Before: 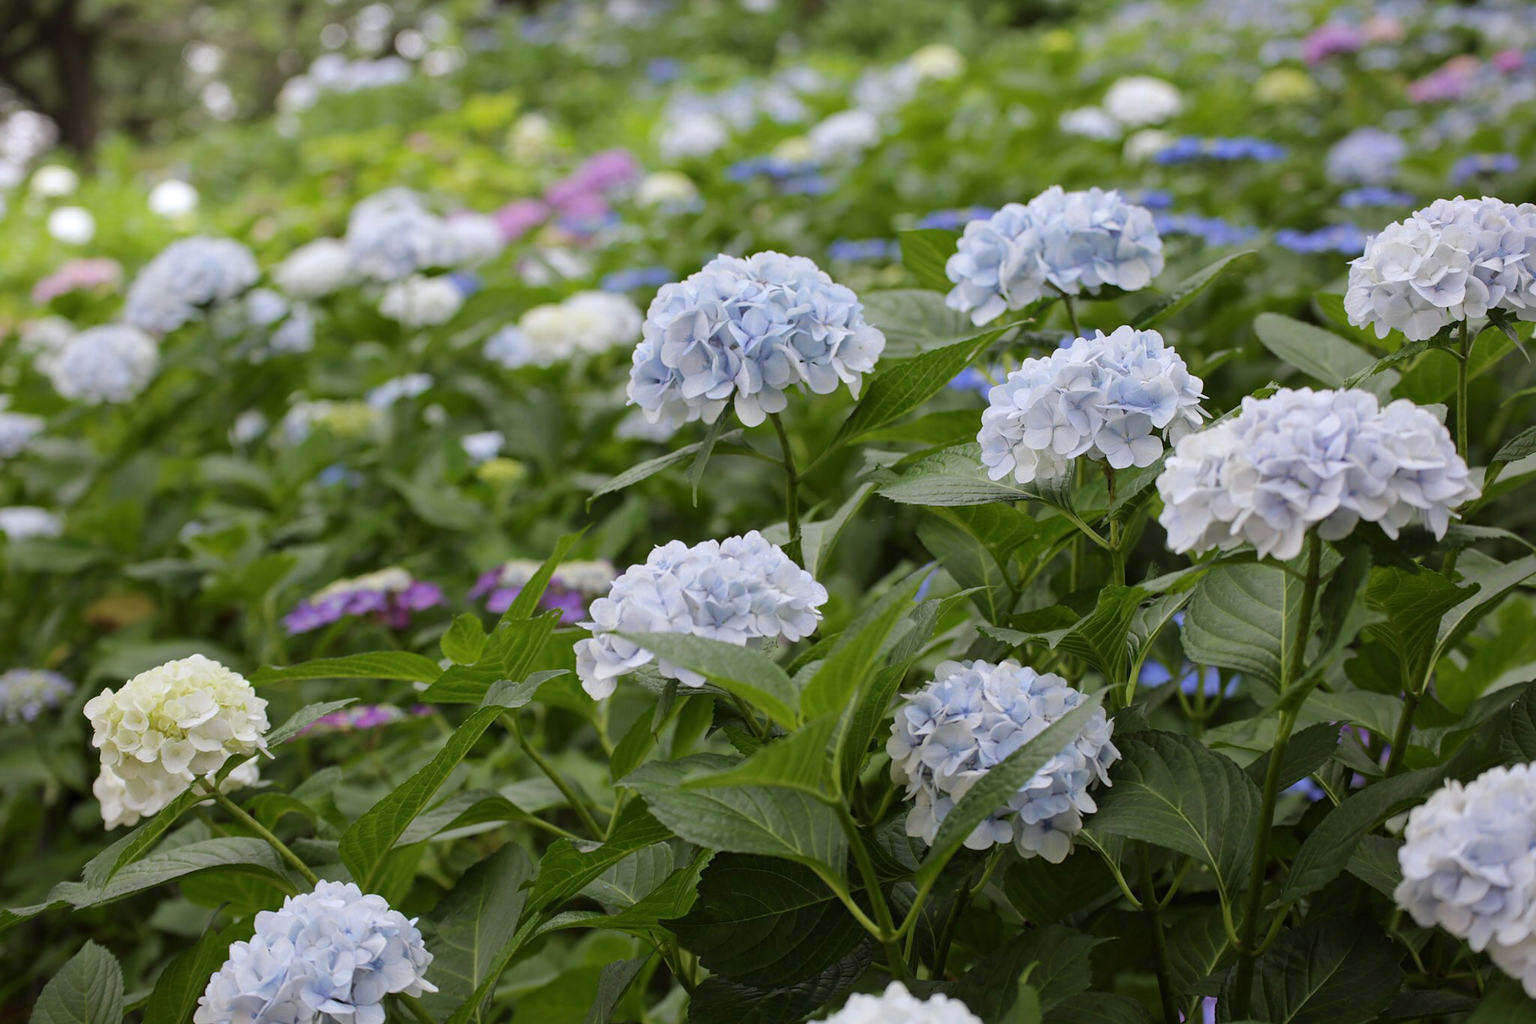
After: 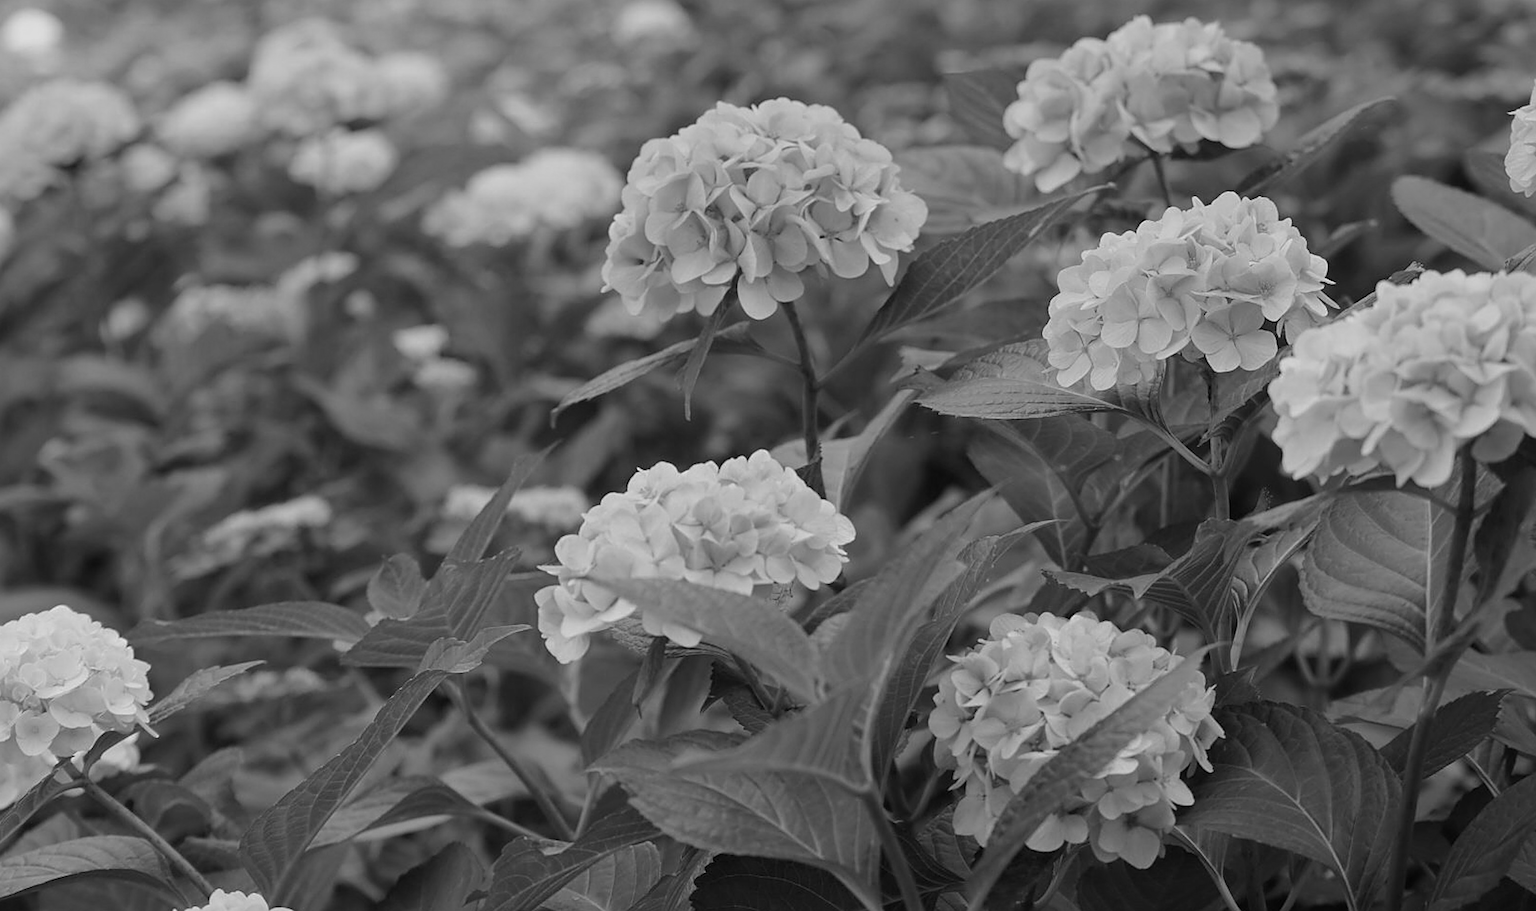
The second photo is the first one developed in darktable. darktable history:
crop: left 9.712%, top 16.928%, right 10.845%, bottom 12.332%
sharpen: on, module defaults
haze removal: strength -0.05
graduated density: density 0.38 EV, hardness 21%, rotation -6.11°, saturation 32%
monochrome: a -74.22, b 78.2
